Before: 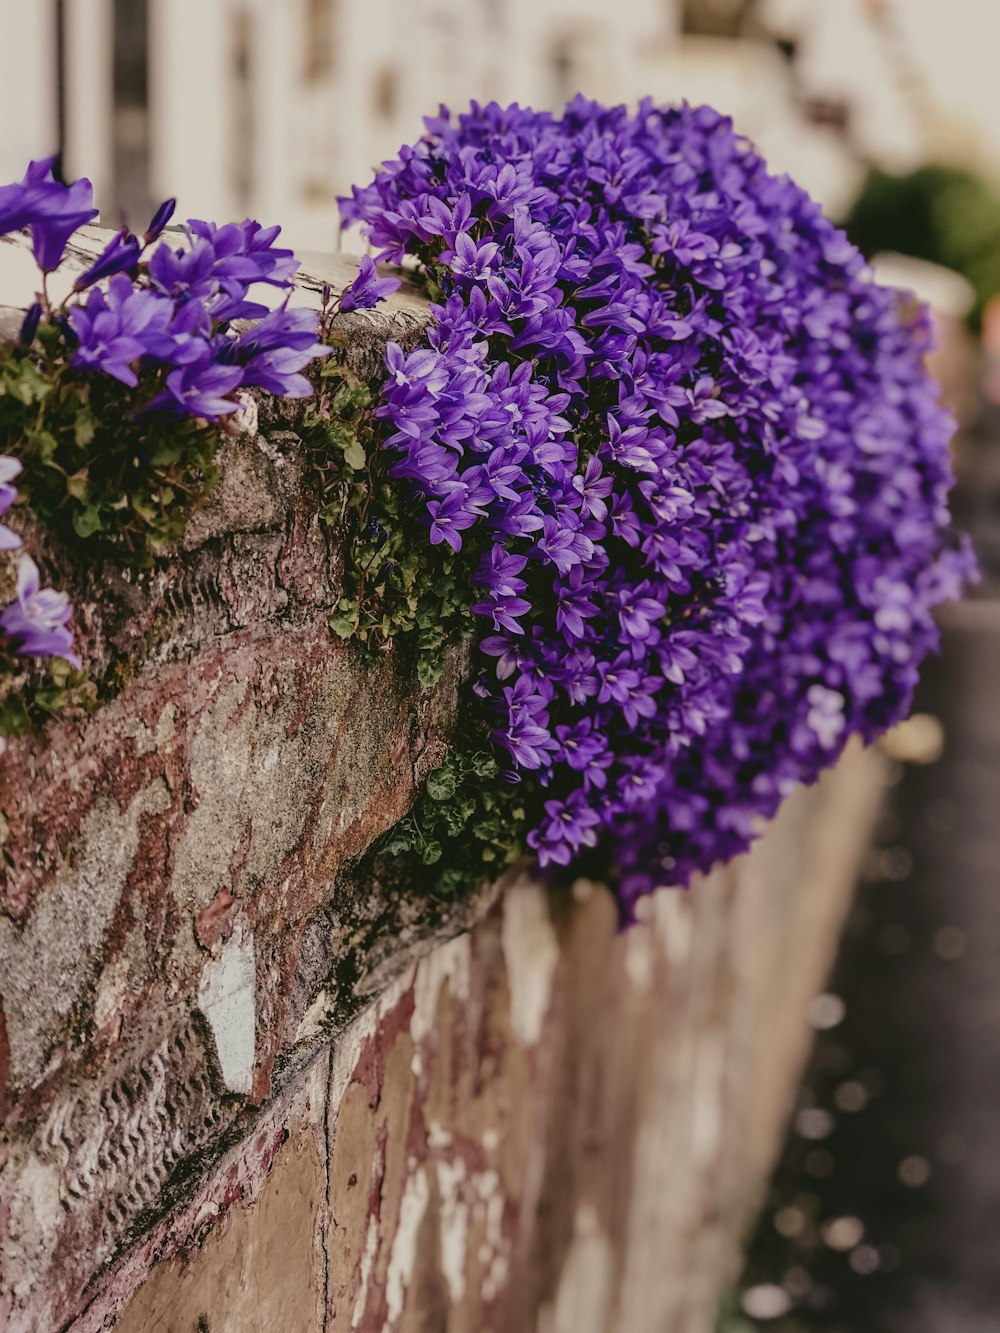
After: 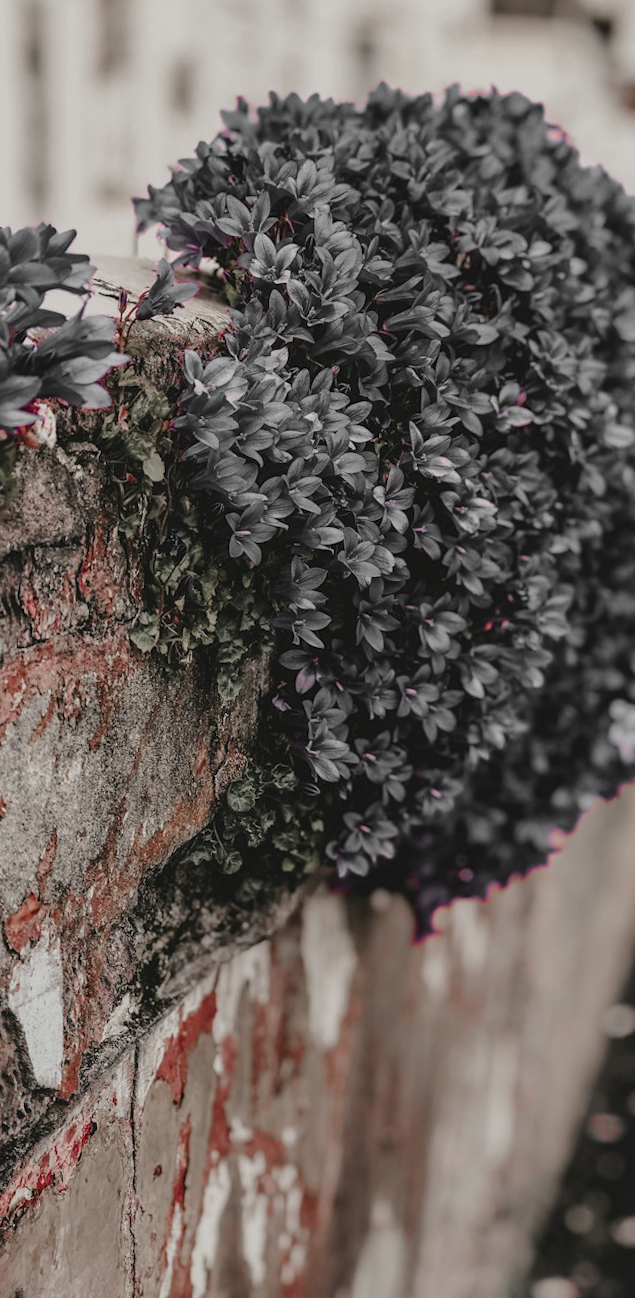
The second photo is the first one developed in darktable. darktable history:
crop and rotate: left 17.732%, right 15.423%
color zones: curves: ch1 [(0, 0.831) (0.08, 0.771) (0.157, 0.268) (0.241, 0.207) (0.562, -0.005) (0.714, -0.013) (0.876, 0.01) (1, 0.831)]
rotate and perspective: rotation 0.074°, lens shift (vertical) 0.096, lens shift (horizontal) -0.041, crop left 0.043, crop right 0.952, crop top 0.024, crop bottom 0.979
